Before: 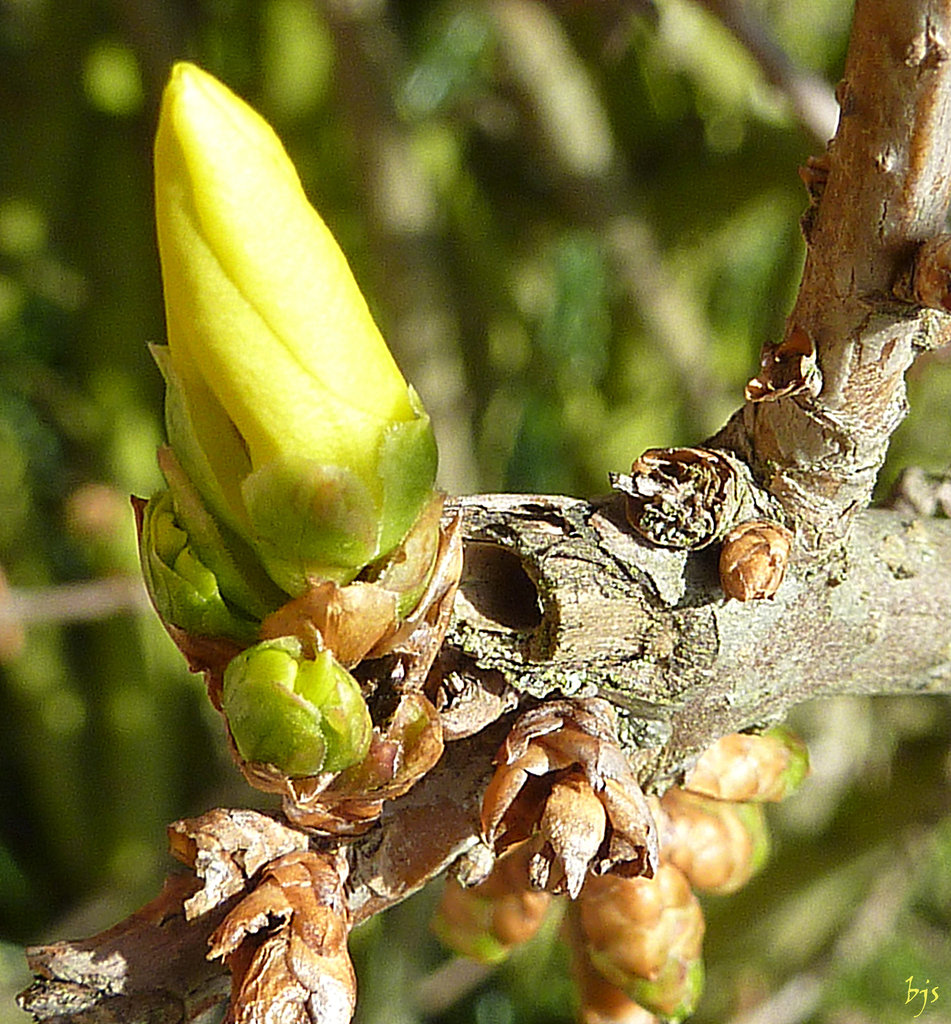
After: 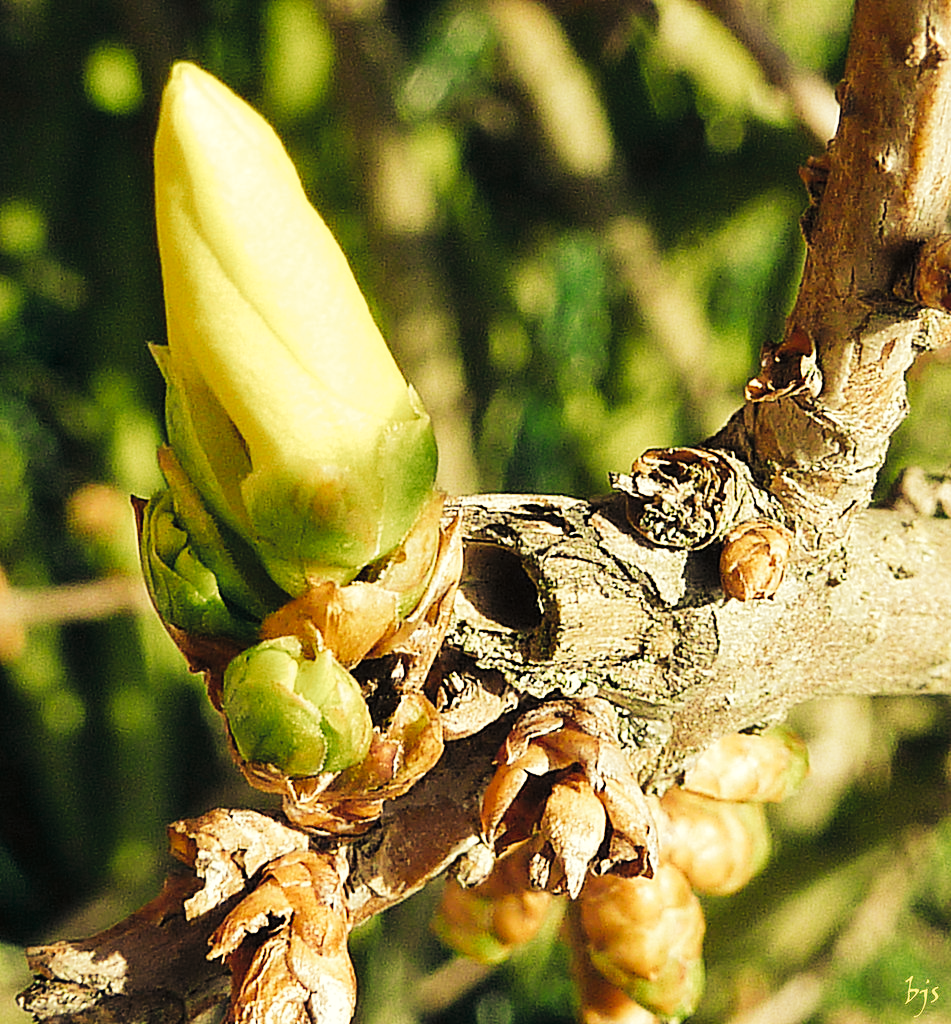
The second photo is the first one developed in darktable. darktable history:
tone curve: curves: ch0 [(0, 0) (0.003, 0.003) (0.011, 0.011) (0.025, 0.024) (0.044, 0.043) (0.069, 0.068) (0.1, 0.098) (0.136, 0.133) (0.177, 0.174) (0.224, 0.22) (0.277, 0.272) (0.335, 0.329) (0.399, 0.391) (0.468, 0.459) (0.543, 0.542) (0.623, 0.622) (0.709, 0.708) (0.801, 0.8) (0.898, 0.897) (1, 1)], preserve colors none
color look up table: target L [97.35, 95.67, 92.67, 92.88, 80.66, 80.62, 79.17, 69.53, 68.49, 66.71, 49.53, 48.67, 11.94, 9.227, 200, 88.62, 84.25, 84.18, 84.35, 73.87, 65.57, 60.87, 54.59, 50.71, 50.31, 25.76, 3.299, 0, 90.81, 84.88, 90.96, 87.64, 90.38, 74.26, 71.7, 82.31, 82.86, 63.77, 75.61, 41.96, 31.88, 25.64, 30.86, 10.23, 94.54, 93.53, 86.93, 72.57, 22.89], target a [-4.336, -11.67, -18.99, -22.24, -16.91, -15.61, -5.424, -55.85, 1.99, -33.8, -42.43, -0.8, -7.181, -14.17, 0, 3.881, 9.259, 9.376, 15.39, 33.43, 8.45, 55.29, 46.43, 28.59, 62.37, 47.35, 7.481, 0, 7.593, -4.844, 8.796, 5.005, 6.73, 17.79, 41.31, 3.545, 8.929, 12.72, 13.51, 63.78, 10.27, 13.54, 26.78, 13.39, -16.65, -2.737, -16.02, -20.79, -17.83], target b [26.19, 44.05, 25.79, 37.51, 59.31, 25.1, 35.87, 57.18, 69.3, 34.35, 42.66, 34.58, 9.84, 4.612, 0, 24.41, 77.6, 61.45, 34.43, 50.05, 29.71, 68.4, 58.39, 39.31, 35.65, 30.7, 1.008, 0, 17.77, -4.417, 8.63, 11.54, 2.478, 24.78, 21.51, -9.693, -8.204, 13.55, 14.65, 11.54, 6.033, -32.09, -32.37, -10.94, 1.818, 1.692, -2.131, 4.968, -5.984], num patches 49
